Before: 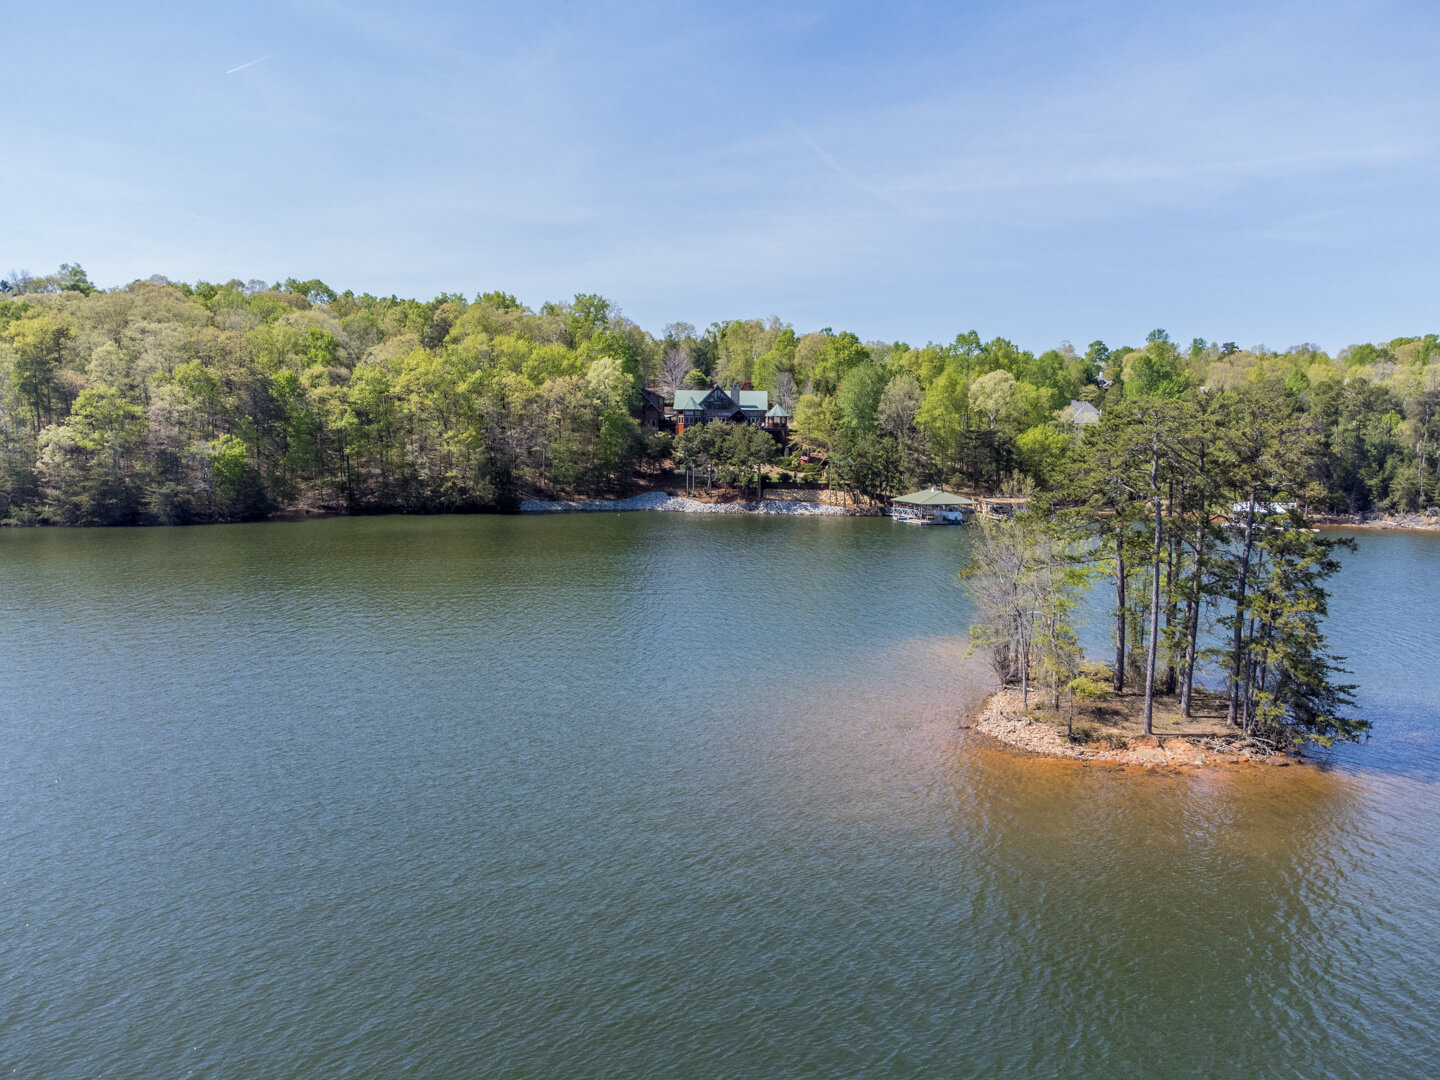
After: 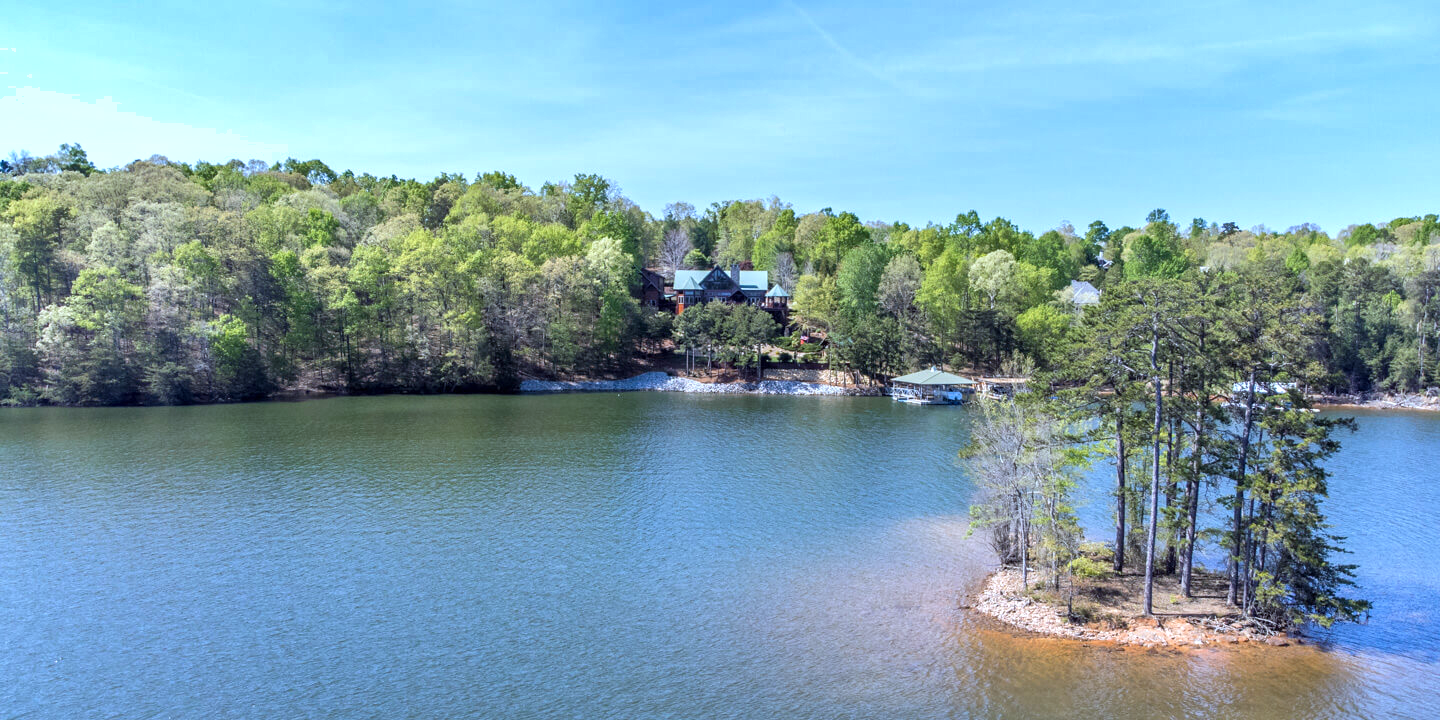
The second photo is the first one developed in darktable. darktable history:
crop: top 11.166%, bottom 22.168%
exposure: exposure 0.496 EV, compensate highlight preservation false
shadows and highlights: soften with gaussian
color calibration: x 0.38, y 0.391, temperature 4086.74 K
tone equalizer: on, module defaults
